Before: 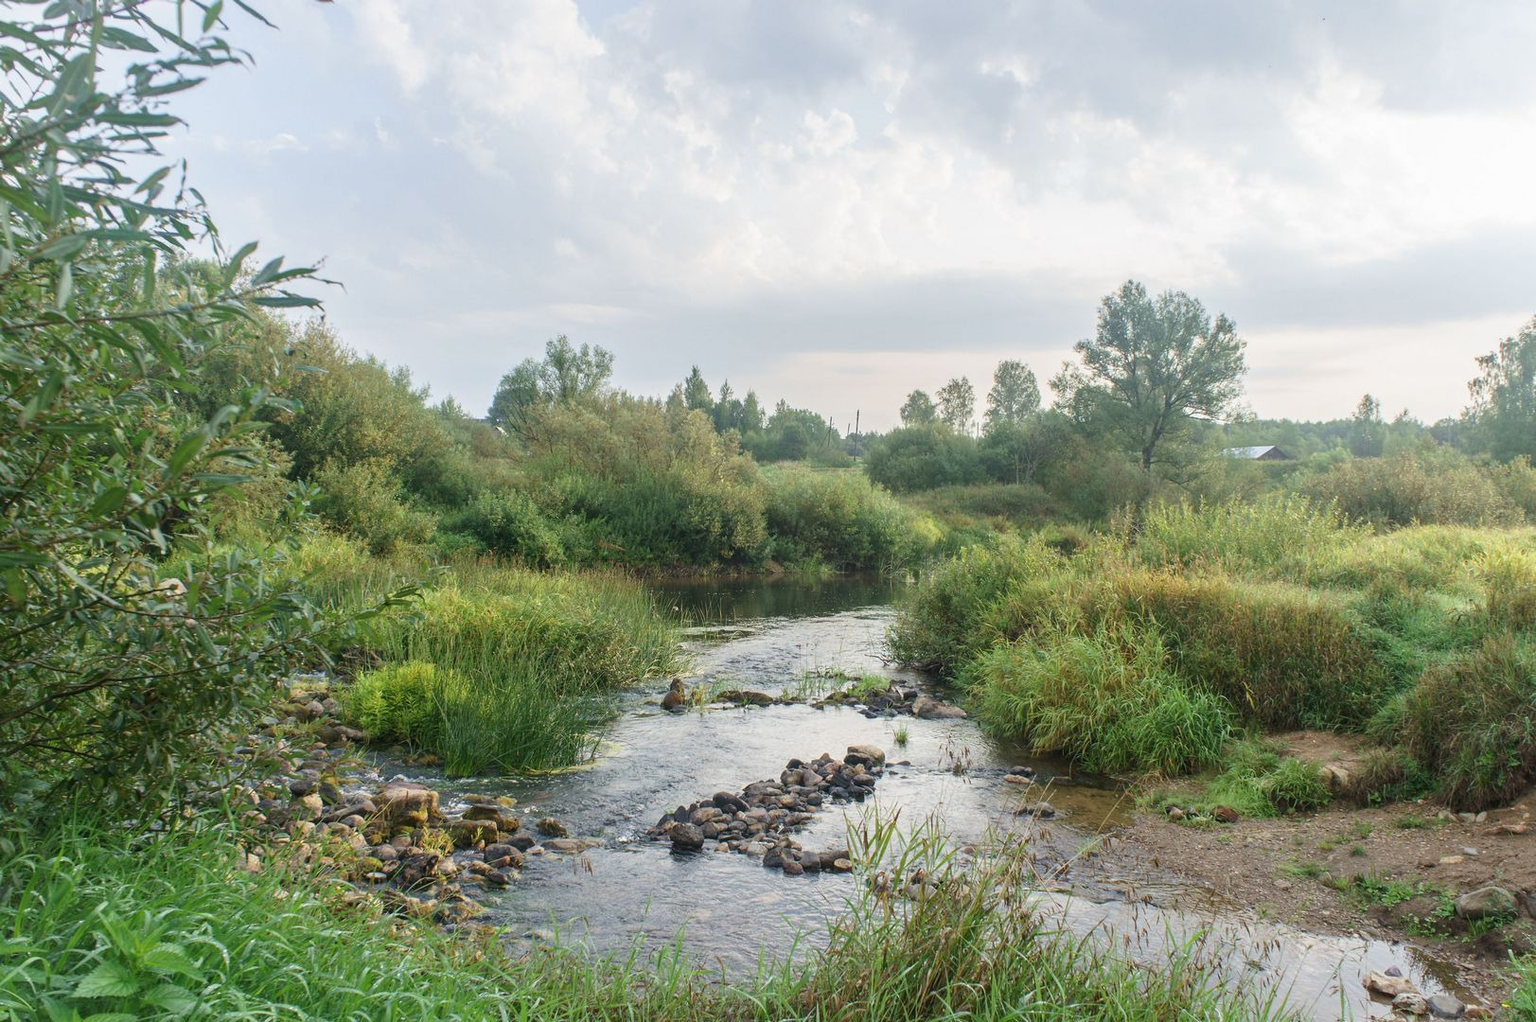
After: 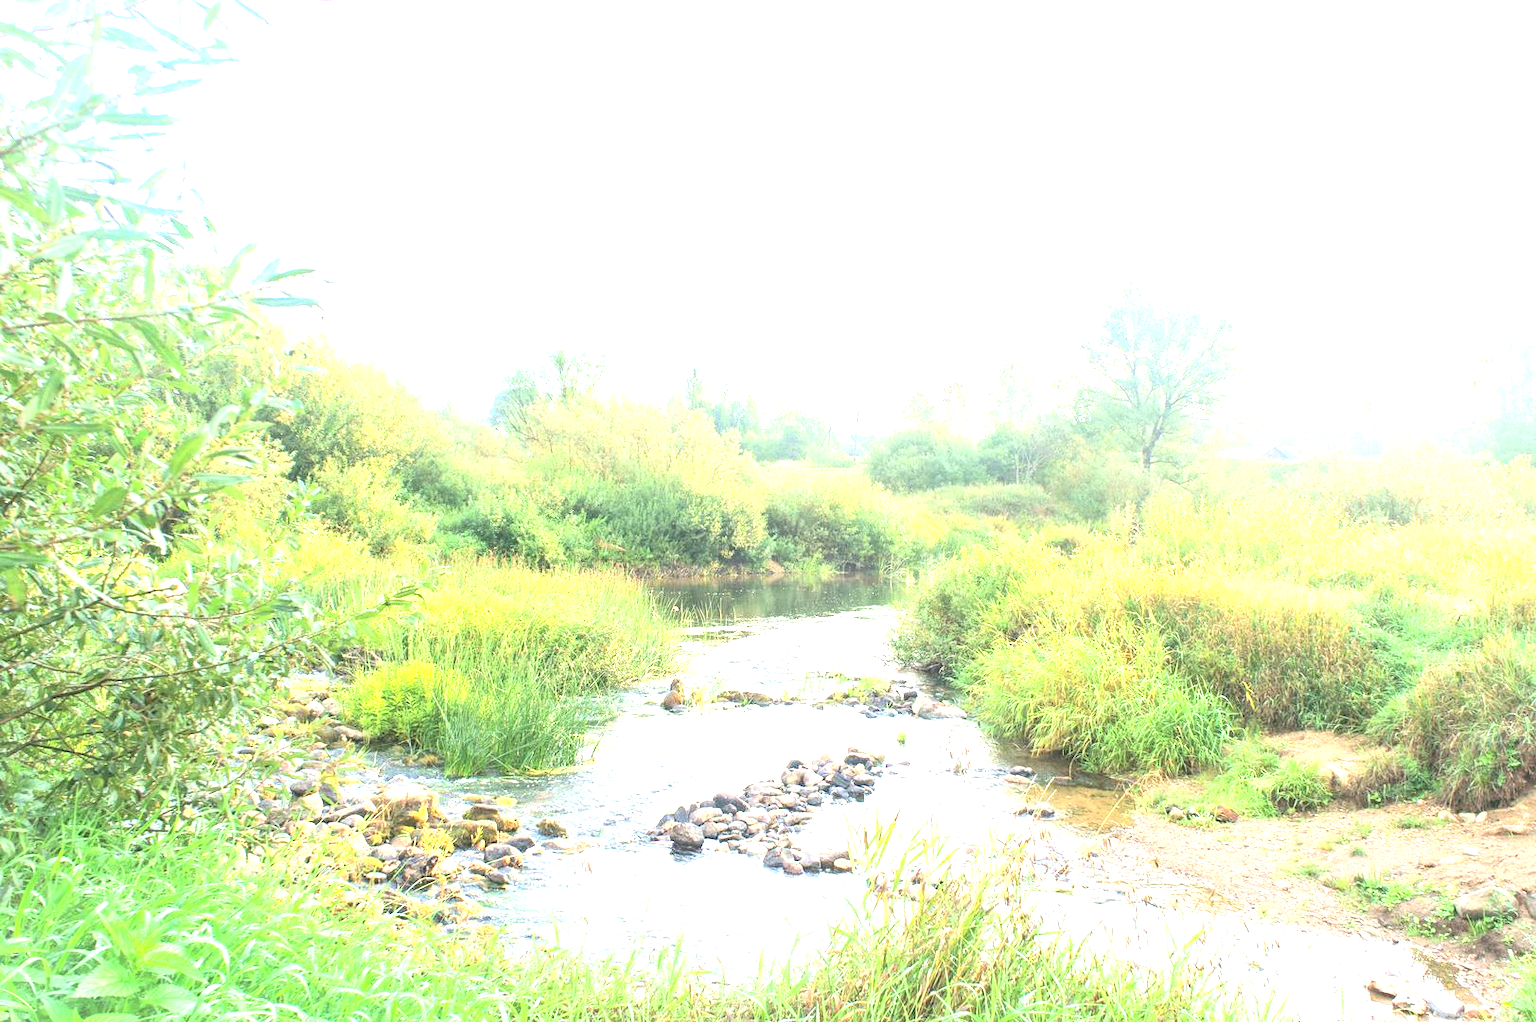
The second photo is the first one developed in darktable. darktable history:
exposure: black level correction 0, exposure 2.408 EV, compensate highlight preservation false
contrast brightness saturation: contrast 0.145, brightness 0.227
